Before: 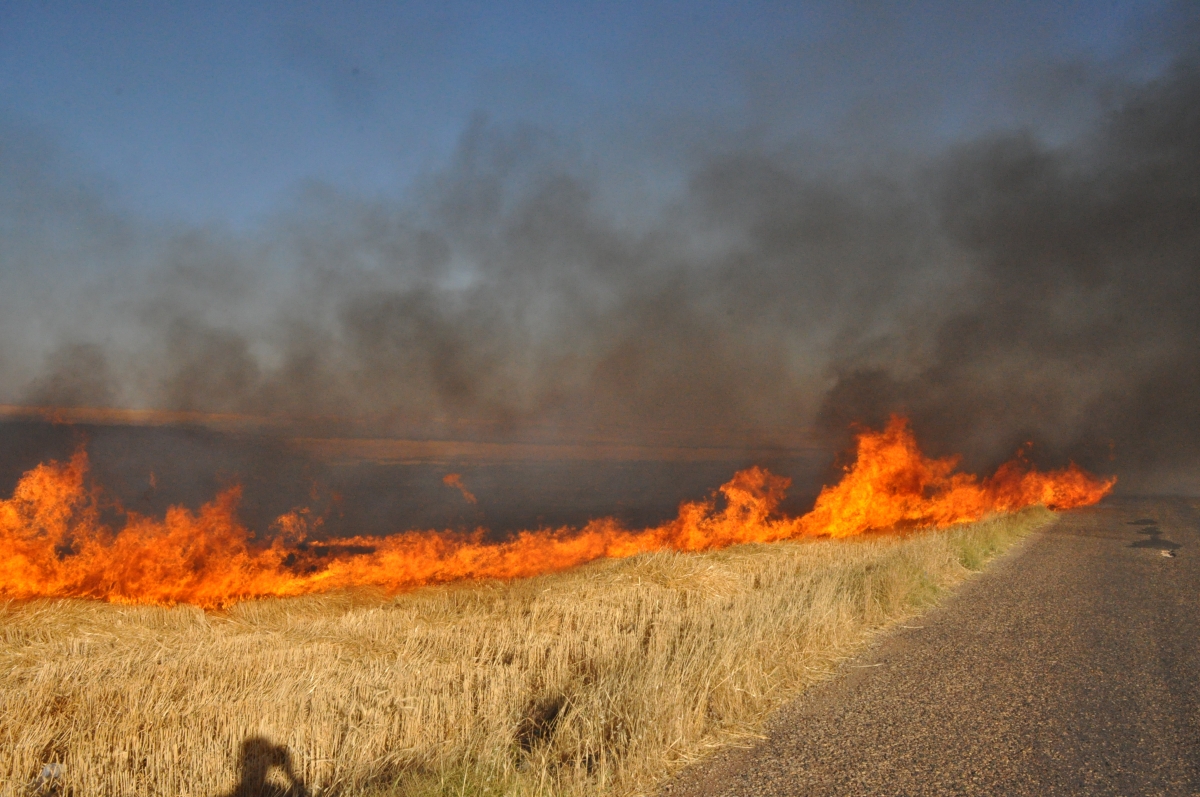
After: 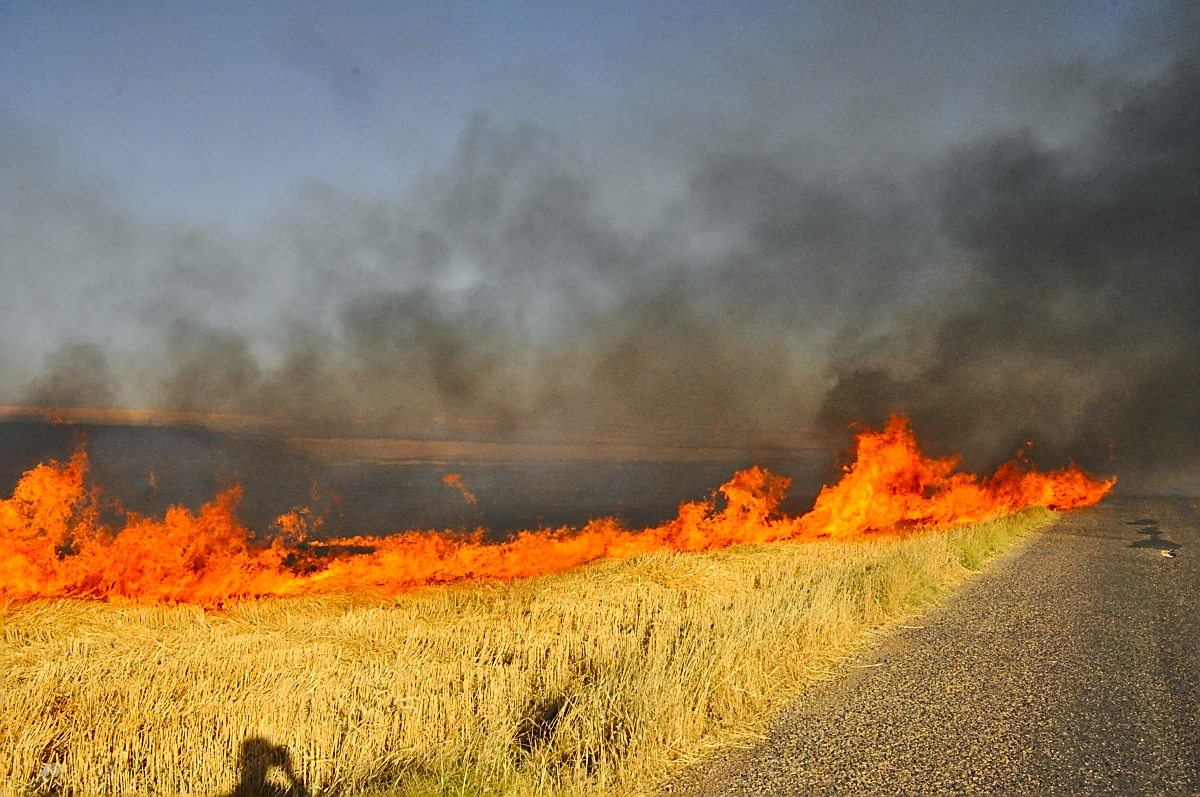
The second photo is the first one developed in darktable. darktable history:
tone curve: curves: ch0 [(0, 0) (0.071, 0.06) (0.253, 0.242) (0.437, 0.498) (0.55, 0.644) (0.657, 0.749) (0.823, 0.876) (1, 0.99)]; ch1 [(0, 0) (0.346, 0.307) (0.408, 0.369) (0.453, 0.457) (0.476, 0.489) (0.502, 0.493) (0.521, 0.515) (0.537, 0.531) (0.612, 0.641) (0.676, 0.728) (1, 1)]; ch2 [(0, 0) (0.346, 0.34) (0.434, 0.46) (0.485, 0.494) (0.5, 0.494) (0.511, 0.504) (0.537, 0.551) (0.579, 0.599) (0.625, 0.686) (1, 1)], color space Lab, independent channels, preserve colors none
sharpen: radius 1.4, amount 1.25, threshold 0.7
